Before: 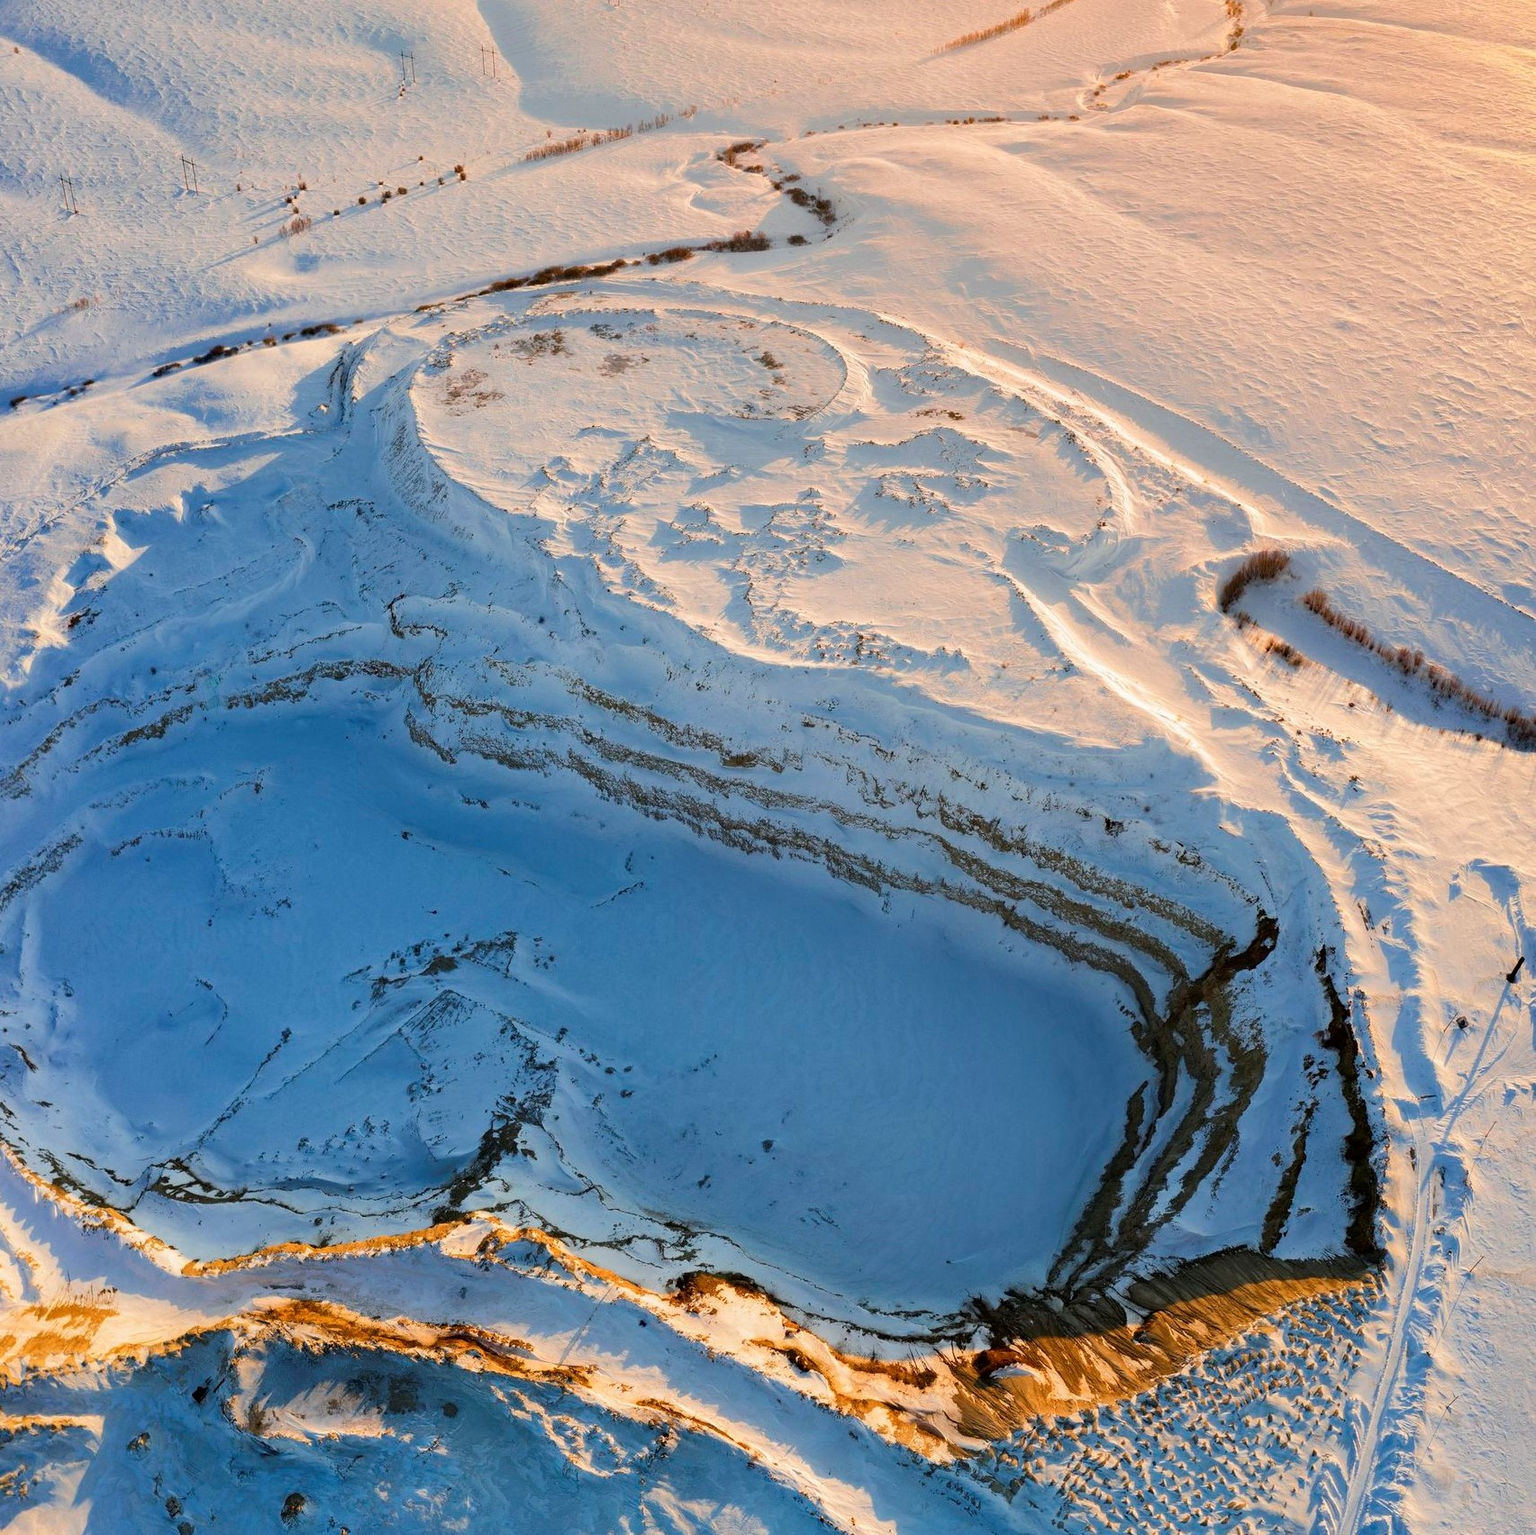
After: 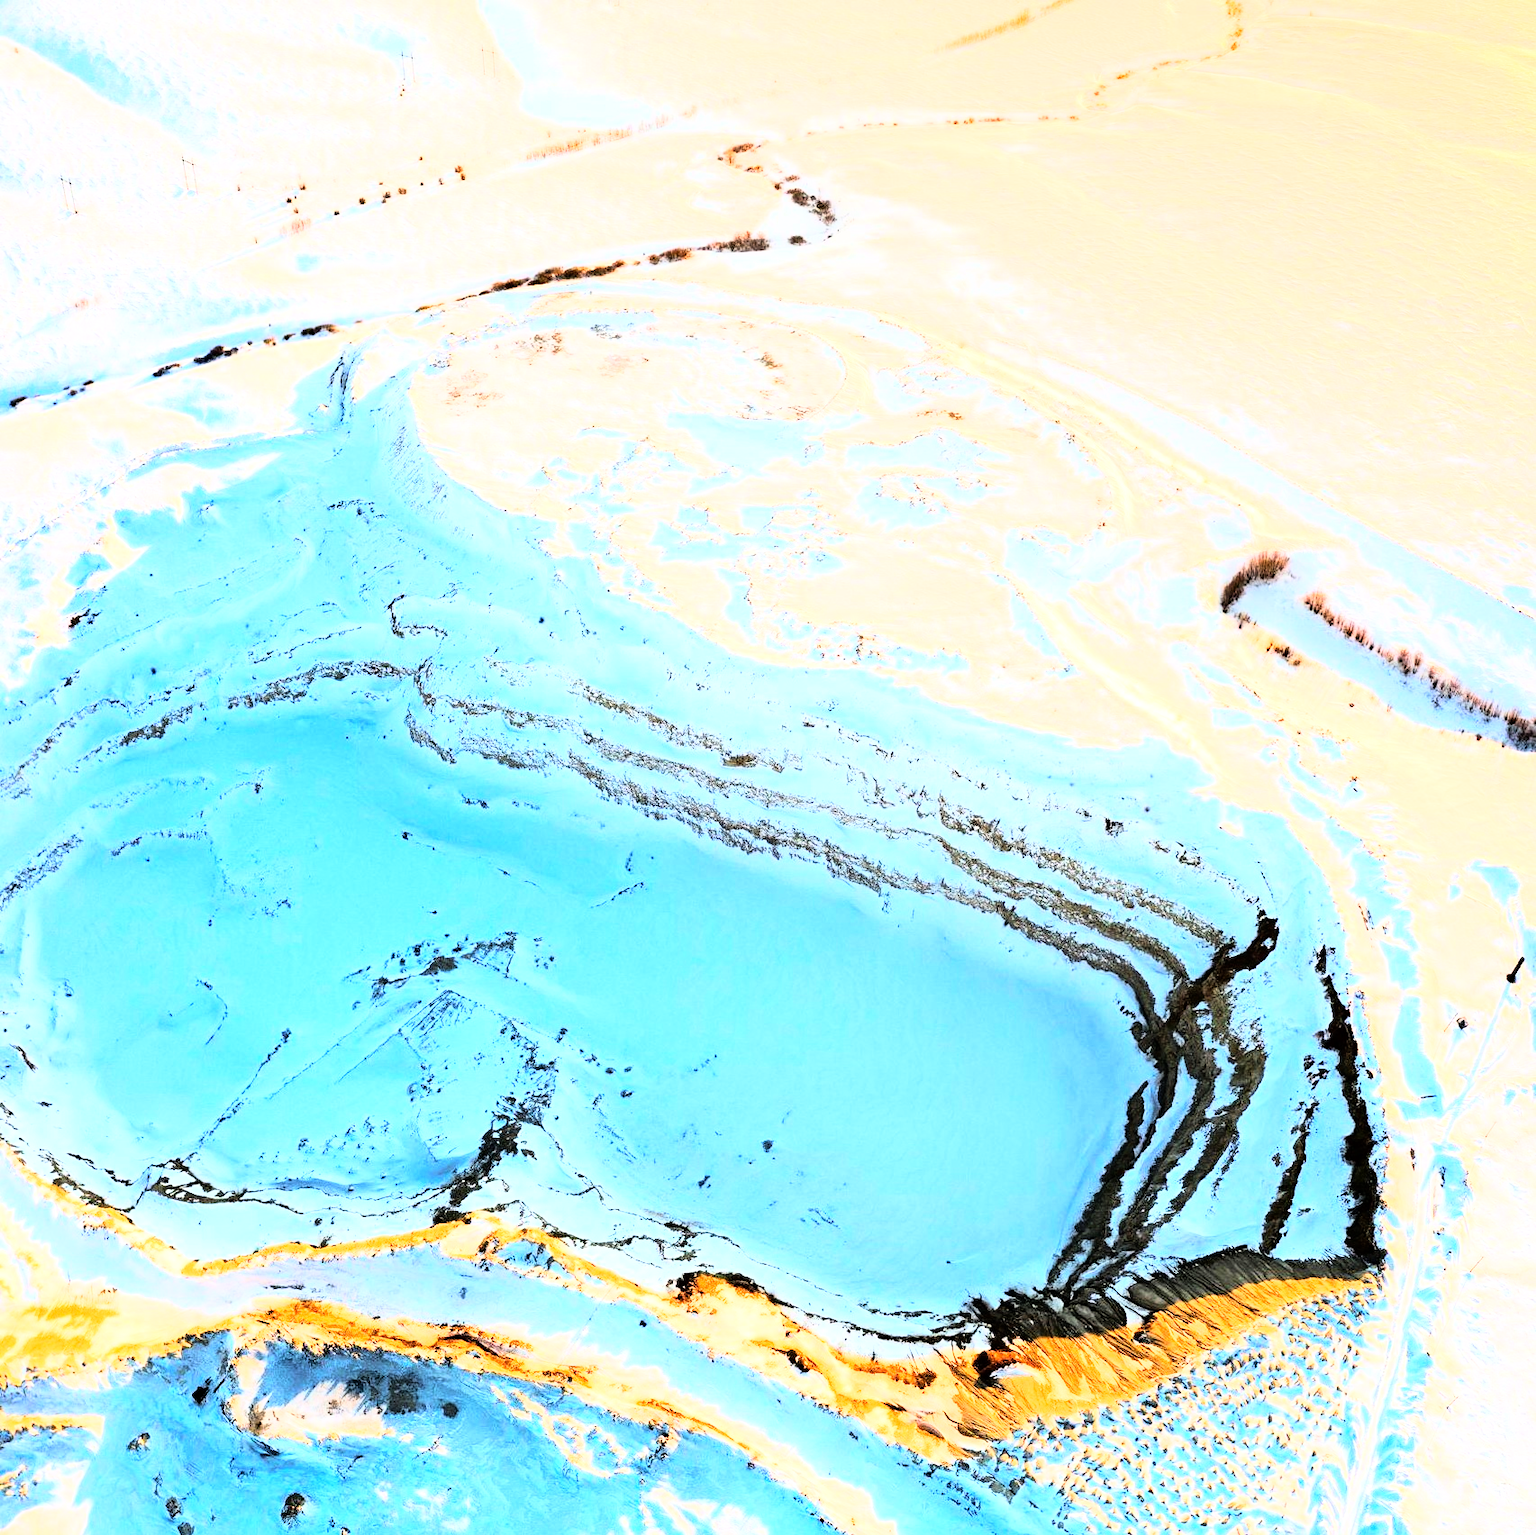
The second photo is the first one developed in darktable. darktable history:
rgb curve: curves: ch0 [(0, 0) (0.21, 0.15) (0.24, 0.21) (0.5, 0.75) (0.75, 0.96) (0.89, 0.99) (1, 1)]; ch1 [(0, 0.02) (0.21, 0.13) (0.25, 0.2) (0.5, 0.67) (0.75, 0.9) (0.89, 0.97) (1, 1)]; ch2 [(0, 0.02) (0.21, 0.13) (0.25, 0.2) (0.5, 0.67) (0.75, 0.9) (0.89, 0.97) (1, 1)], compensate middle gray true
exposure: exposure 1.223 EV, compensate highlight preservation false
white balance: emerald 1
